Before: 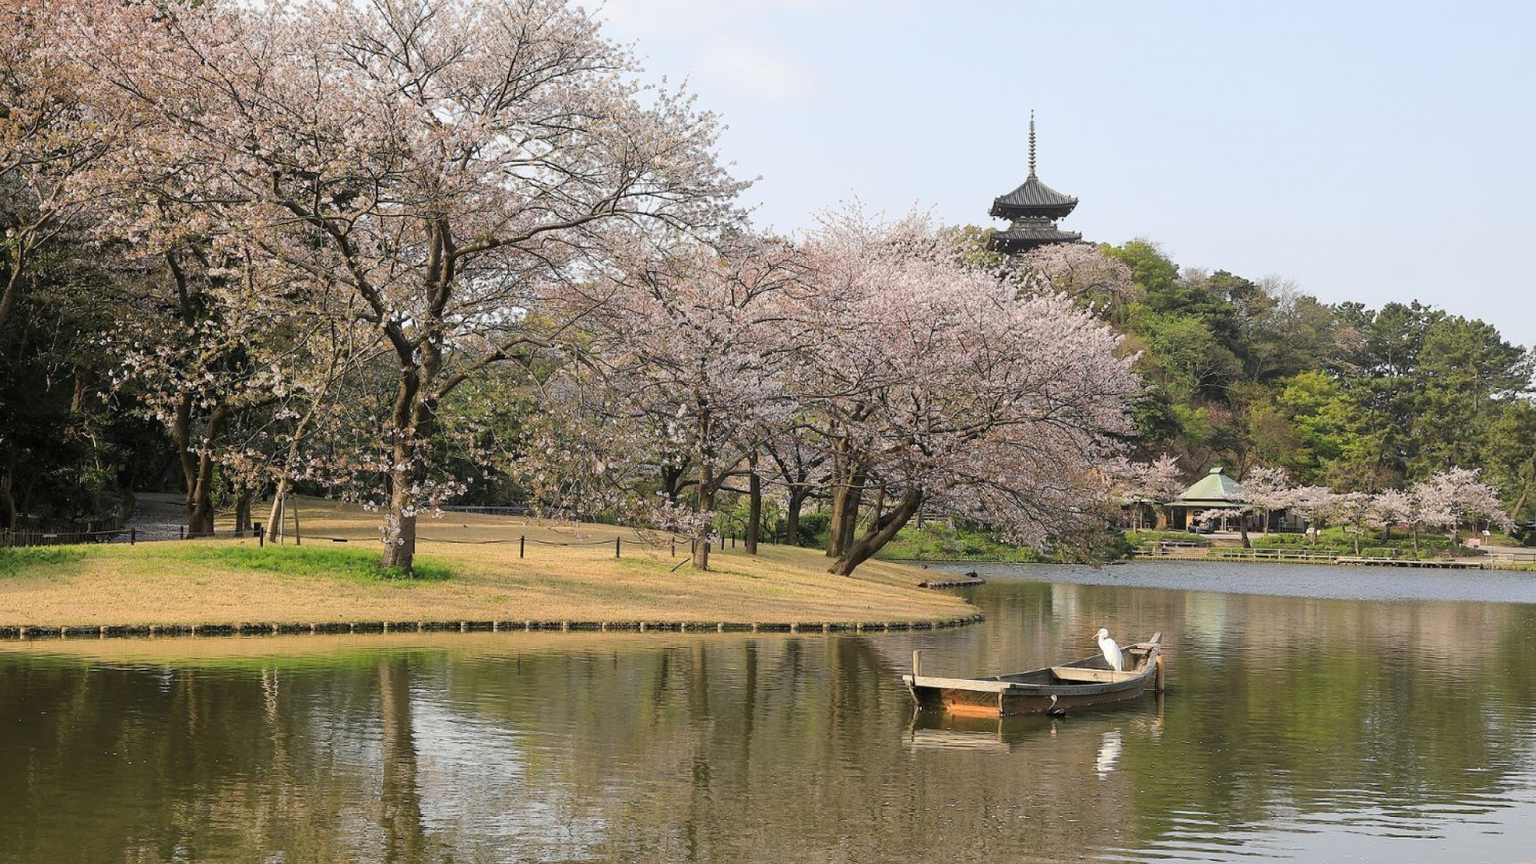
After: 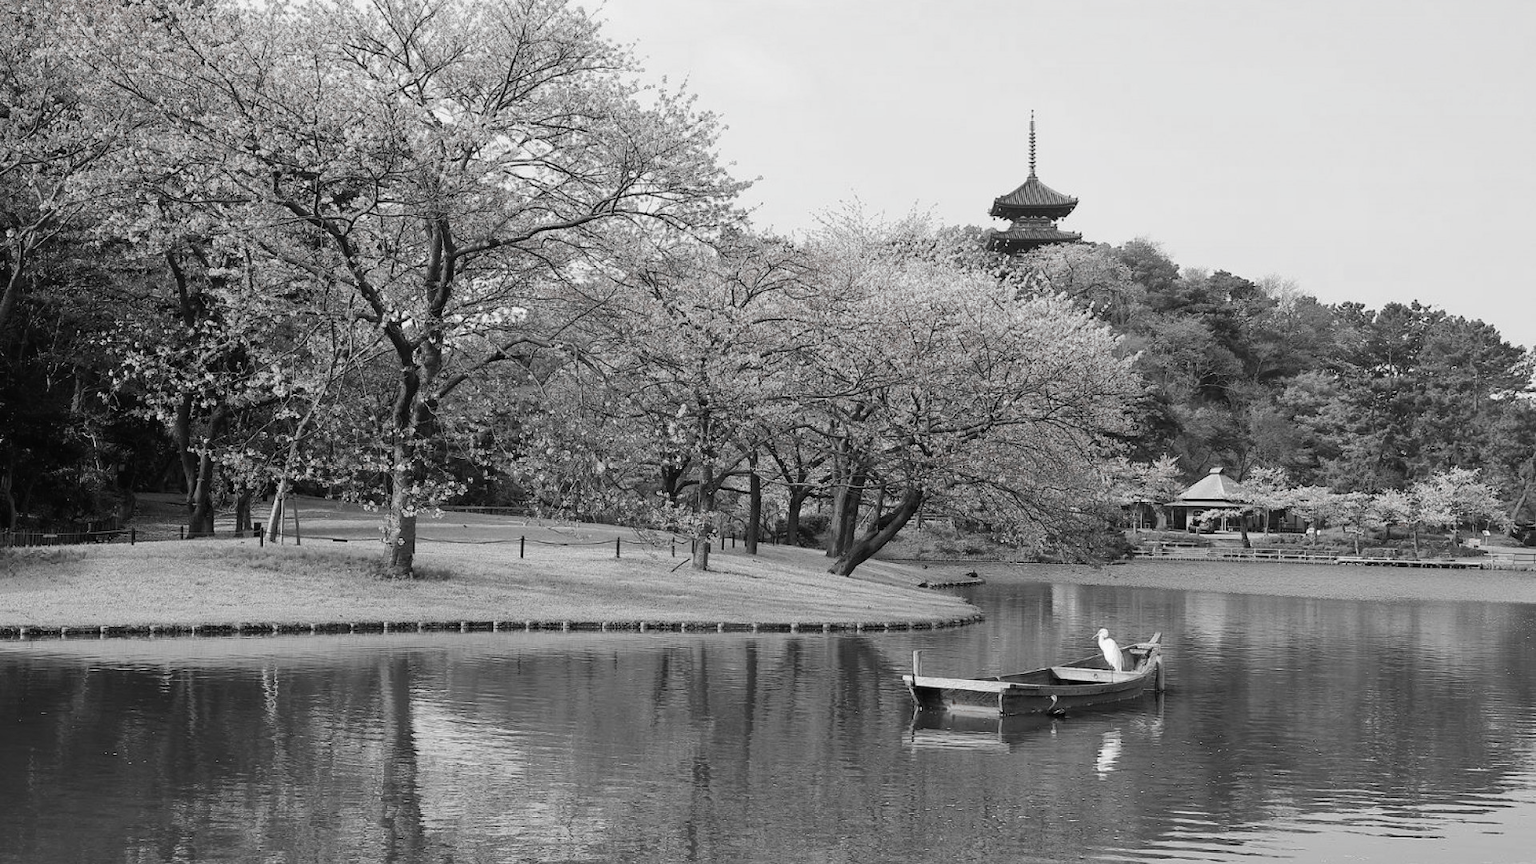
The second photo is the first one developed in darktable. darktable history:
color zones: curves: ch1 [(0, 0.006) (0.094, 0.285) (0.171, 0.001) (0.429, 0.001) (0.571, 0.003) (0.714, 0.004) (0.857, 0.004) (1, 0.006)]
color correction: saturation 0.57
color balance: lift [1, 0.994, 1.002, 1.006], gamma [0.957, 1.081, 1.016, 0.919], gain [0.97, 0.972, 1.01, 1.028], input saturation 91.06%, output saturation 79.8%
white balance: red 0.954, blue 1.079
